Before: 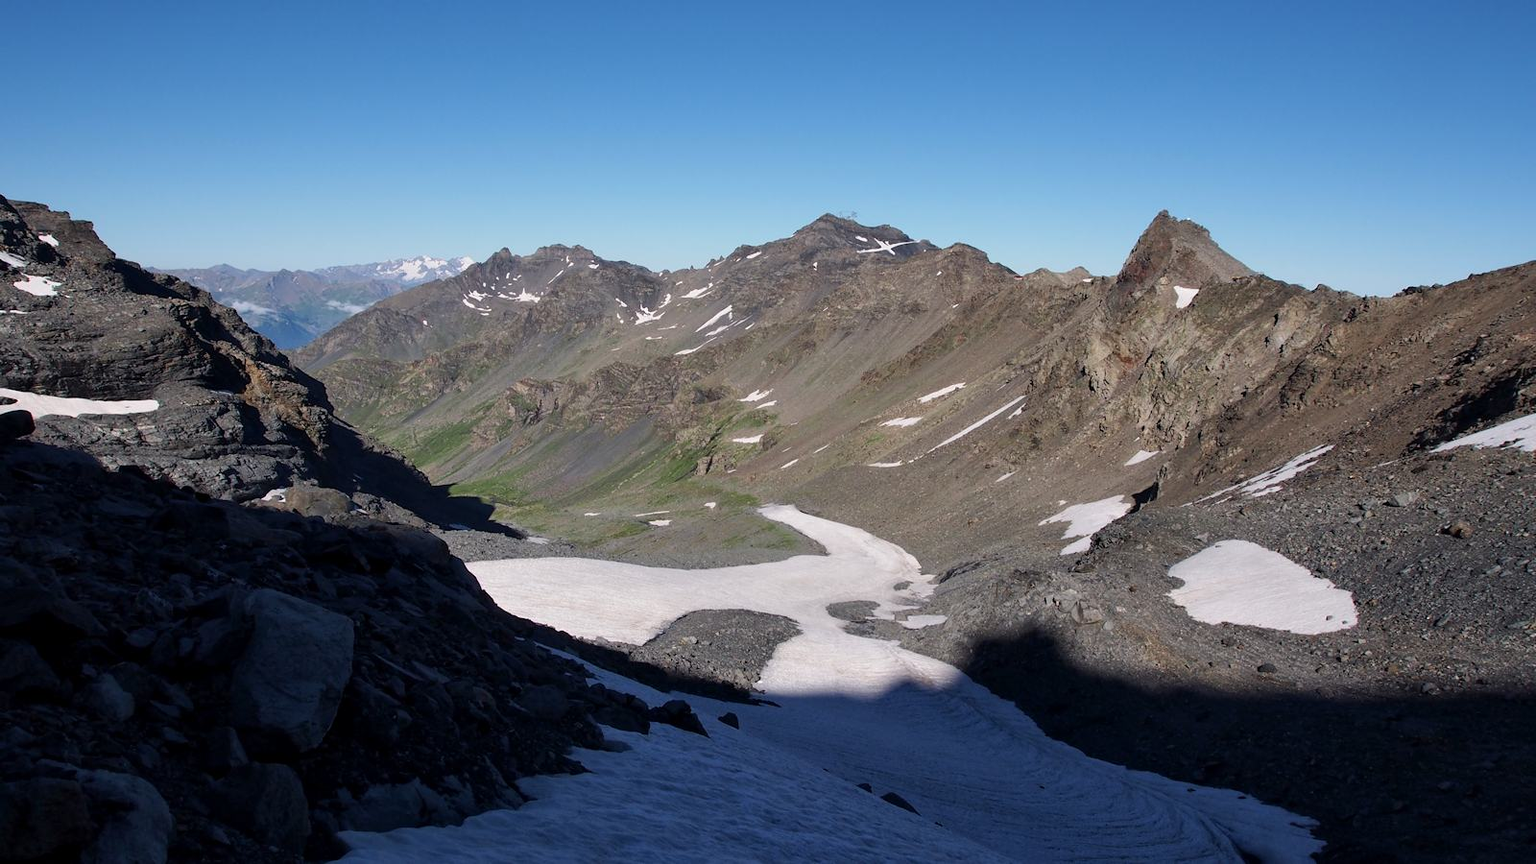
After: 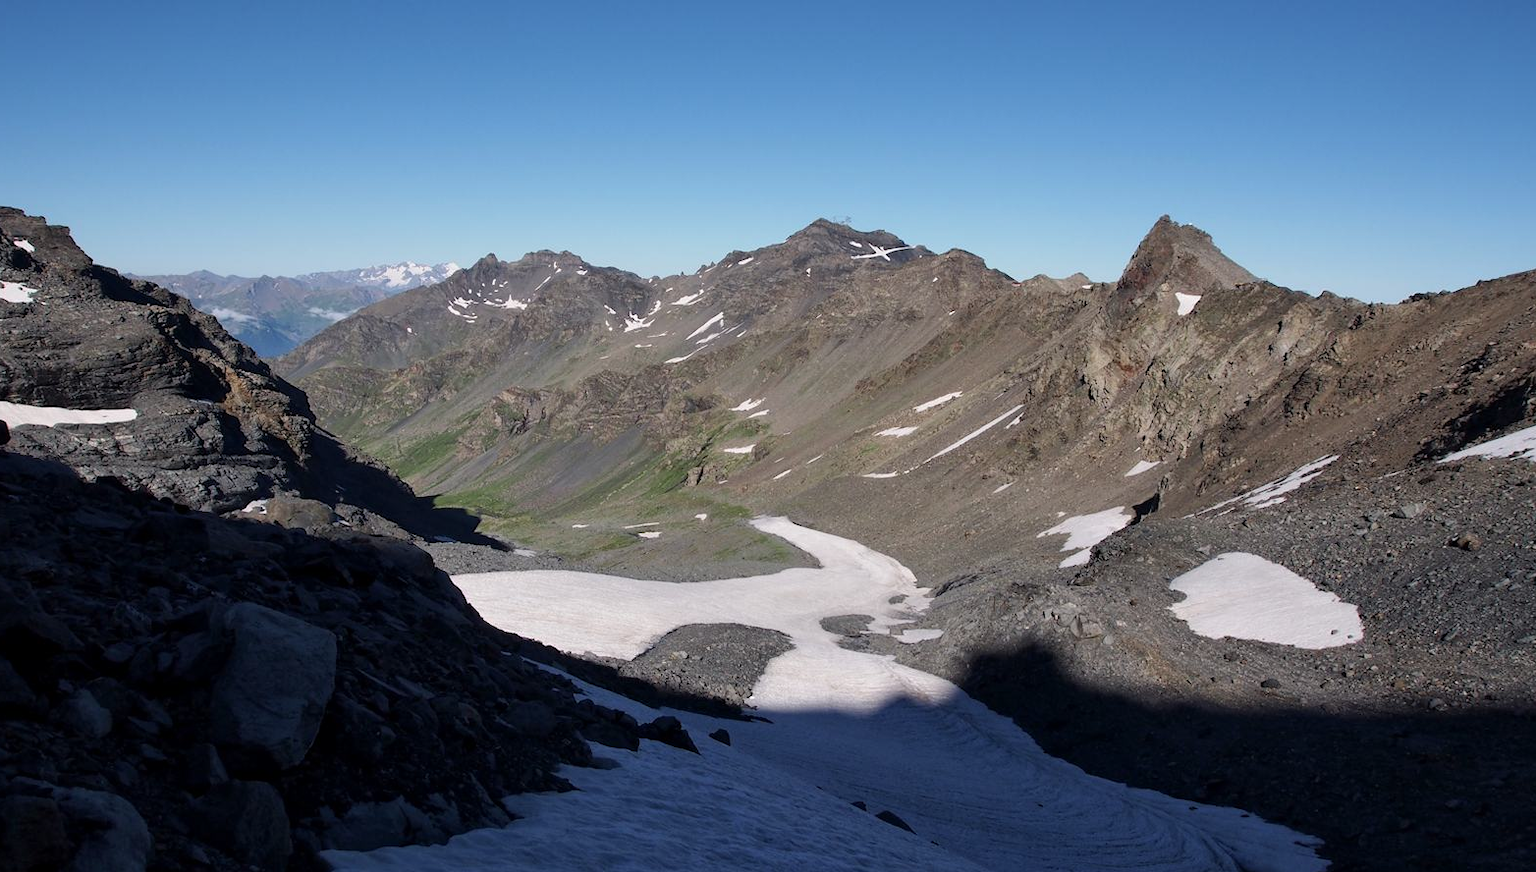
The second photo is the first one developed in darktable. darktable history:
crop and rotate: left 1.687%, right 0.562%, bottom 1.325%
contrast brightness saturation: saturation -0.069
